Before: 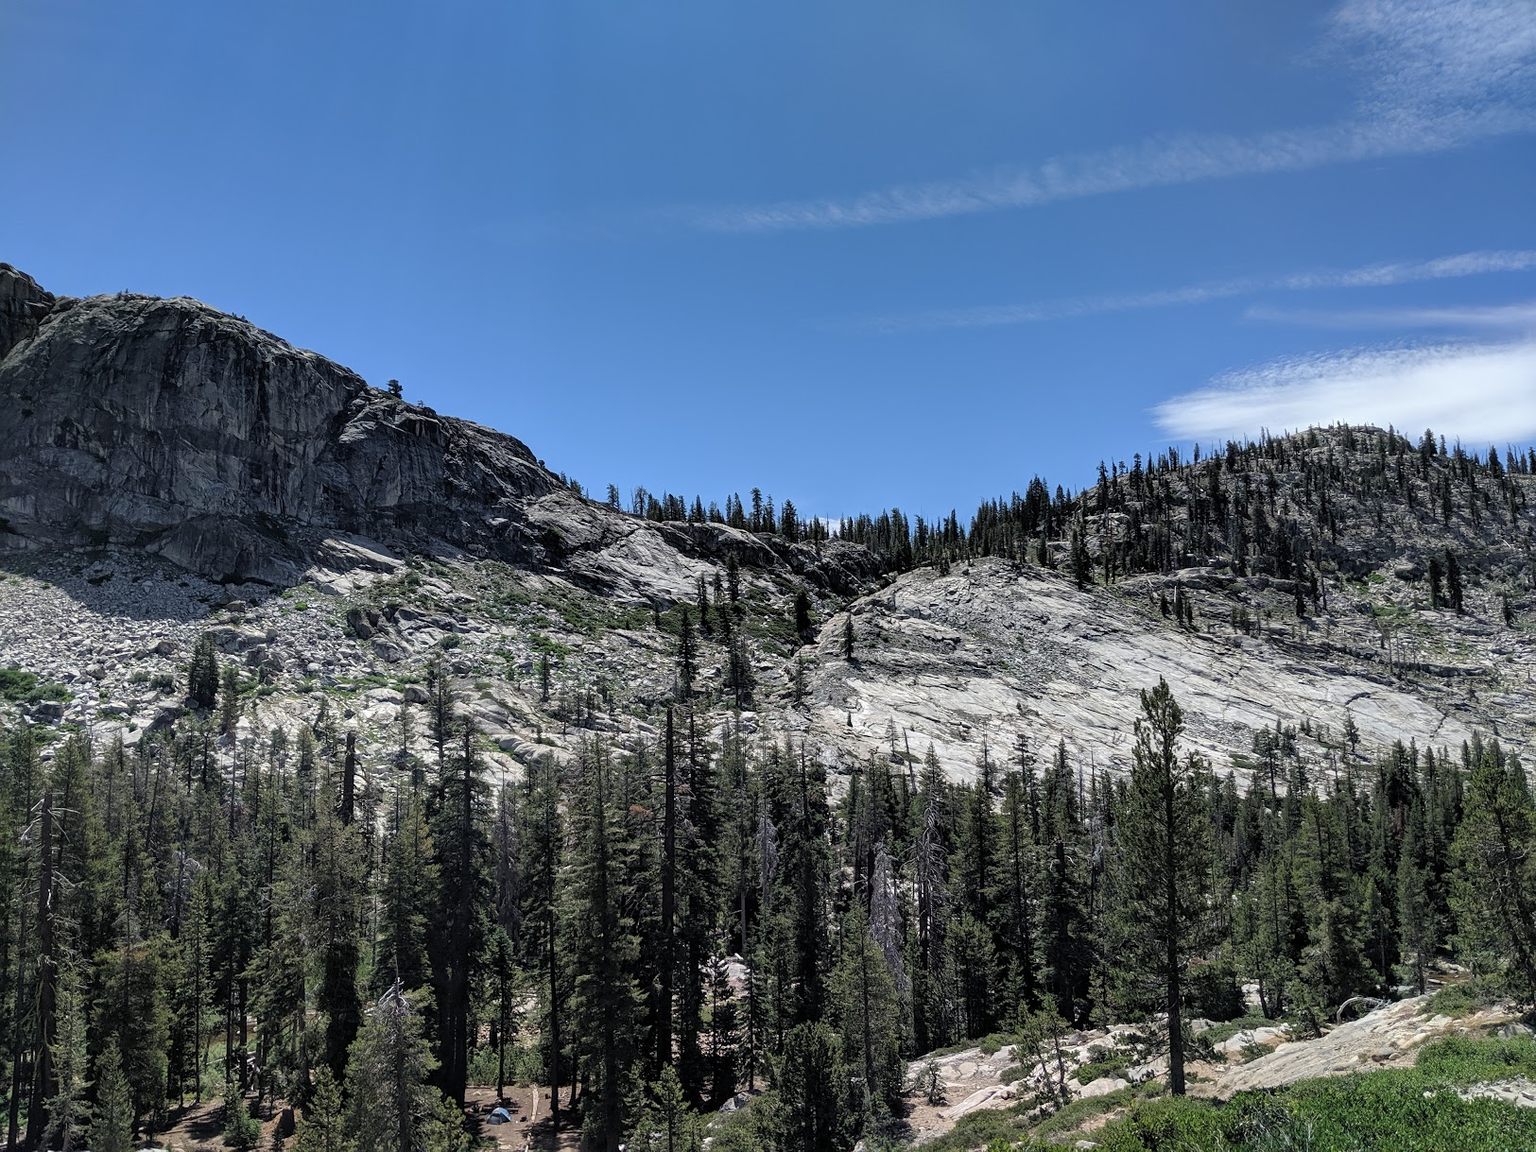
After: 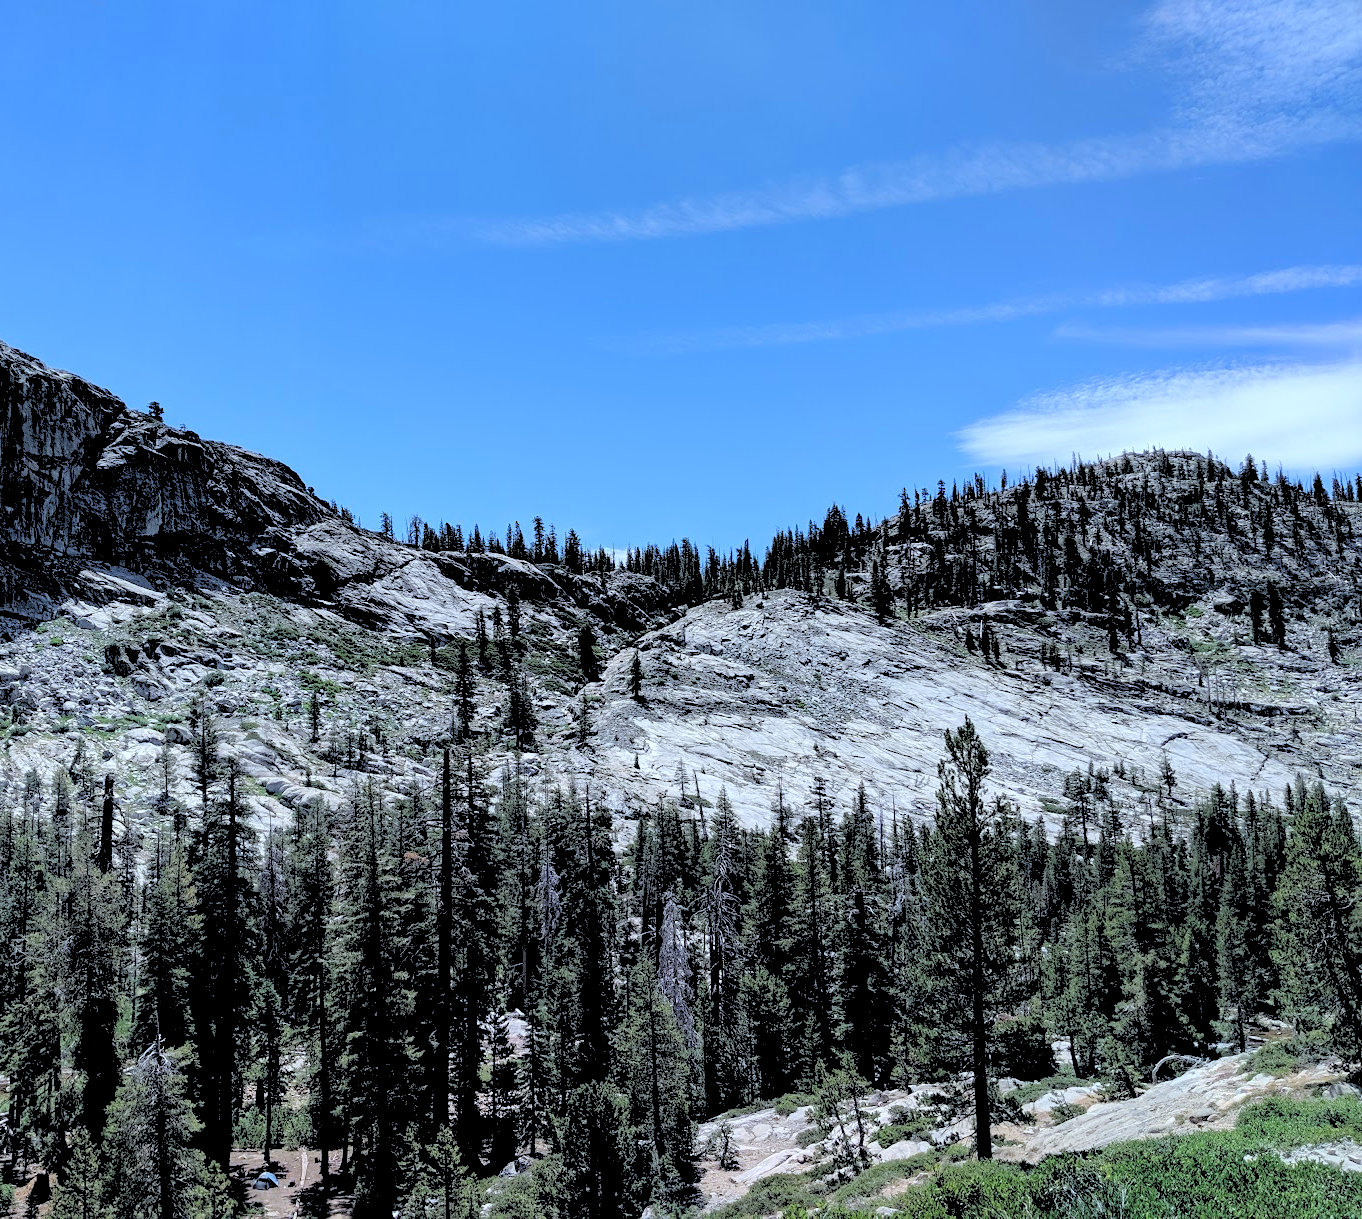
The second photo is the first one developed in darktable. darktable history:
color calibration: x 0.372, y 0.386, temperature 4283.97 K
rgb levels: levels [[0.027, 0.429, 0.996], [0, 0.5, 1], [0, 0.5, 1]]
crop: left 16.145%
